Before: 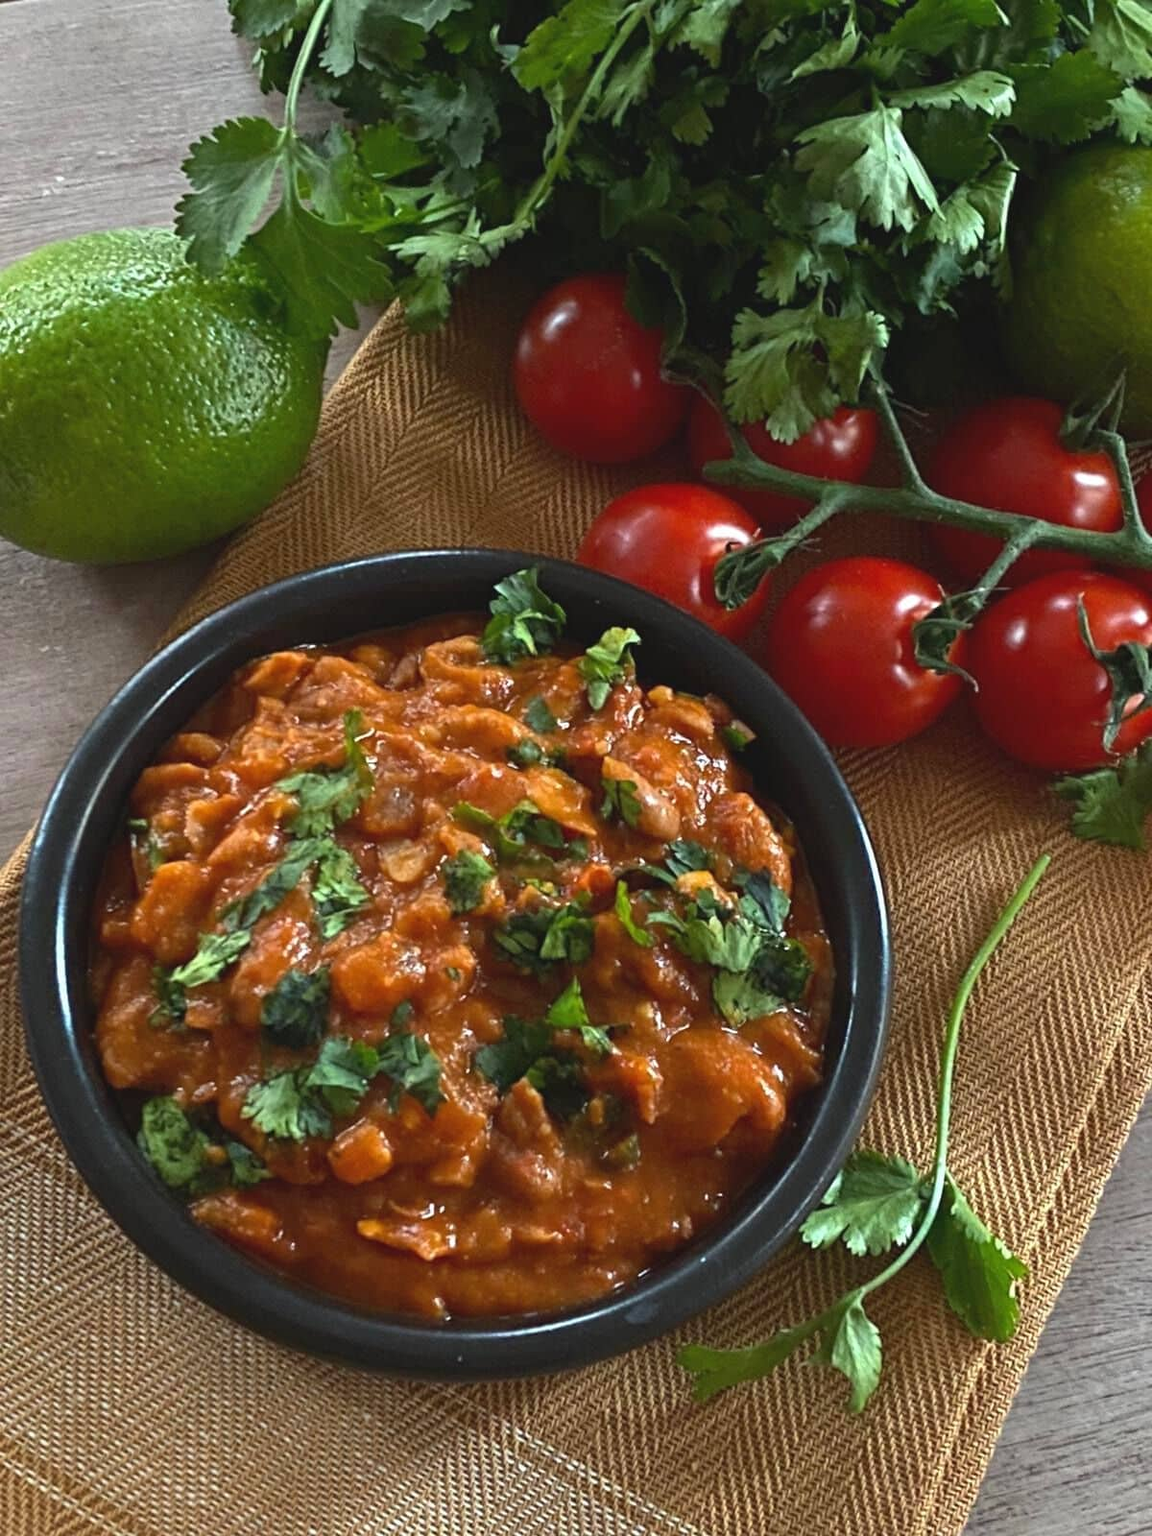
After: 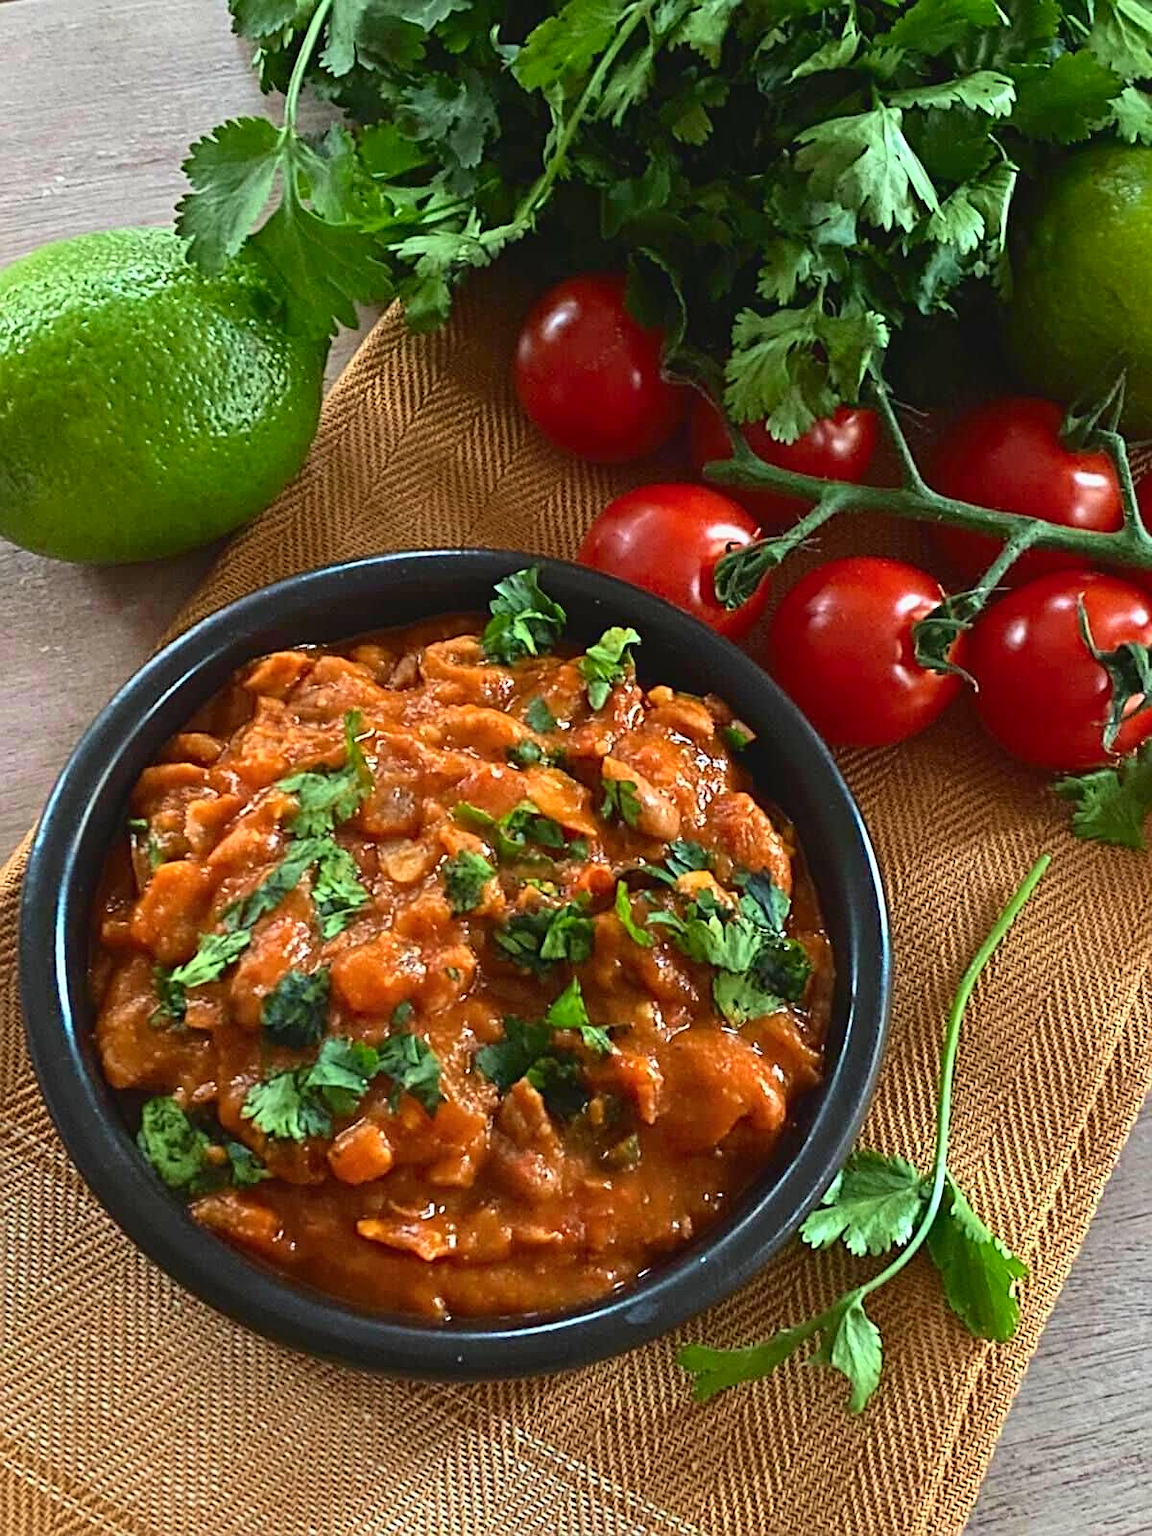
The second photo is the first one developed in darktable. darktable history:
sharpen: on, module defaults
tone curve: curves: ch0 [(0, 0) (0.091, 0.077) (0.389, 0.458) (0.745, 0.82) (0.856, 0.899) (0.92, 0.938) (1, 0.973)]; ch1 [(0, 0) (0.437, 0.404) (0.5, 0.5) (0.529, 0.55) (0.58, 0.6) (0.616, 0.649) (1, 1)]; ch2 [(0, 0) (0.442, 0.415) (0.5, 0.5) (0.535, 0.557) (0.585, 0.62) (1, 1)], color space Lab, independent channels, preserve colors none
